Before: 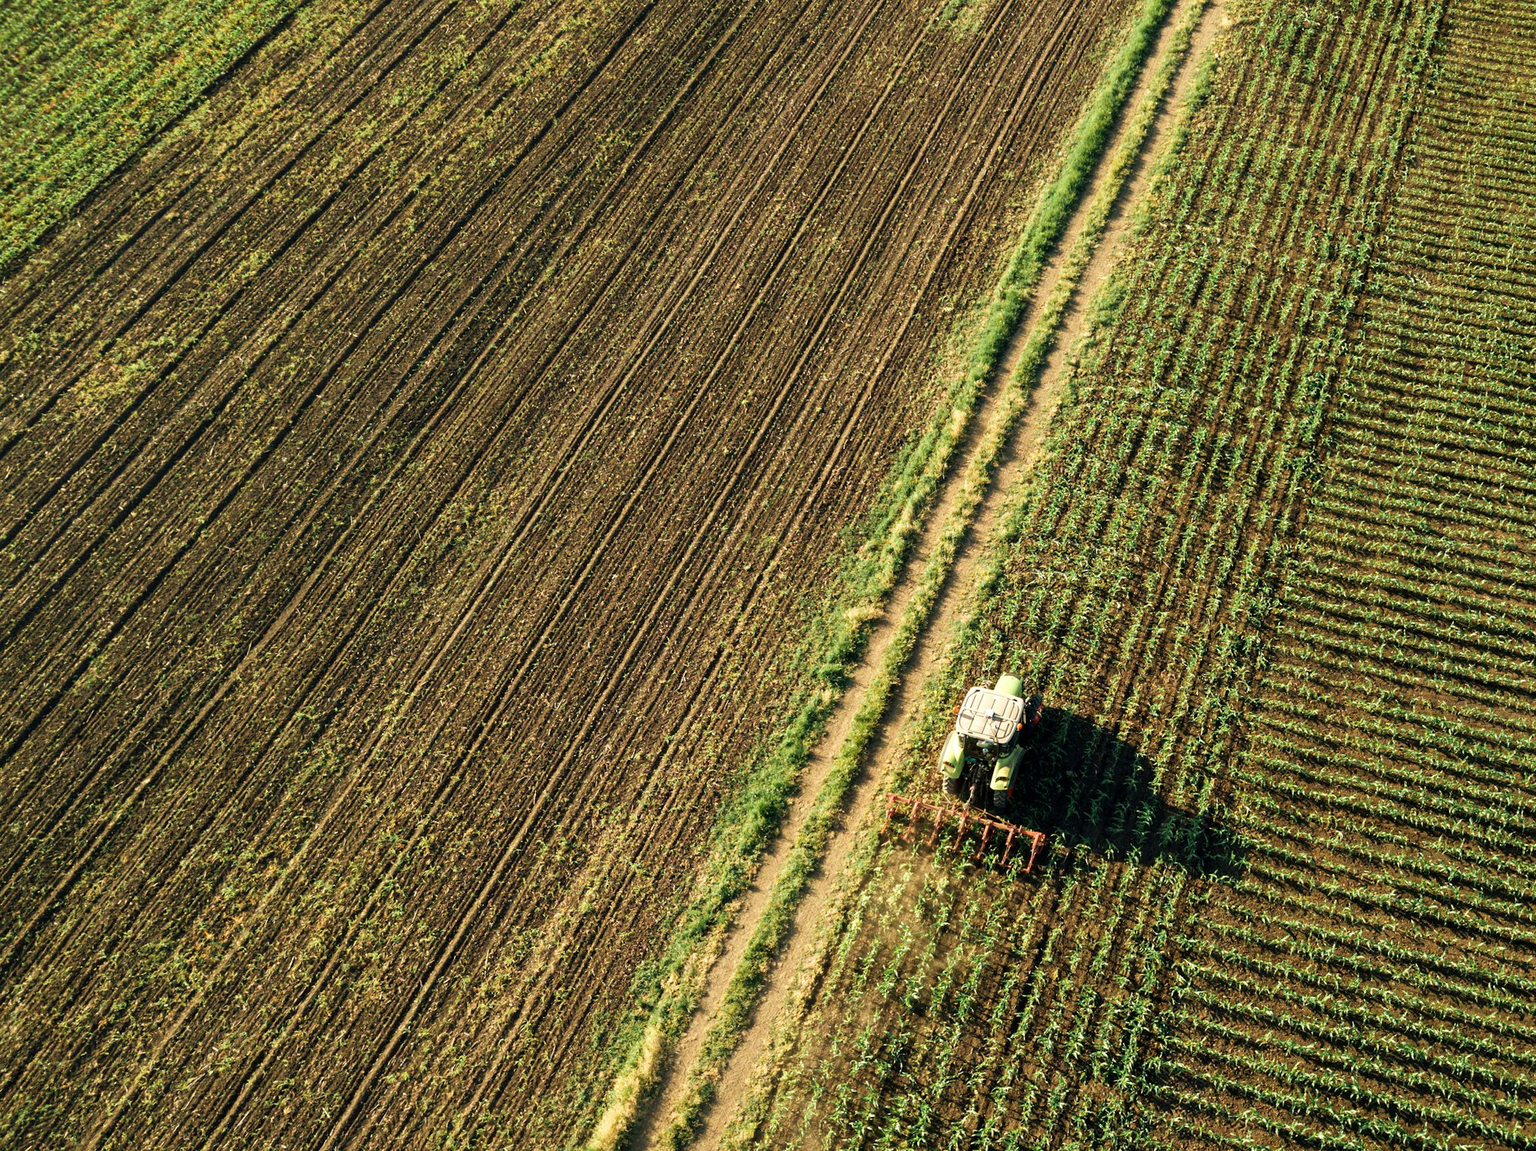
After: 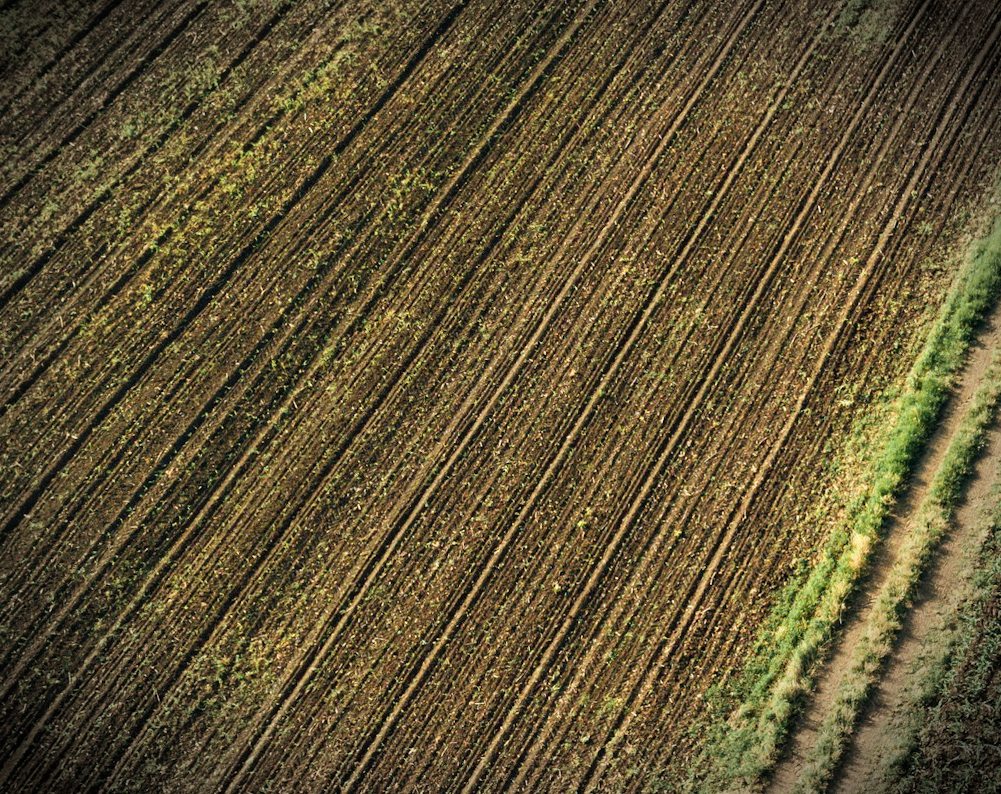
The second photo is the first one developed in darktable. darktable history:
crop: left 19.42%, right 30.491%, bottom 47.027%
vignetting: brightness -0.89, automatic ratio true
